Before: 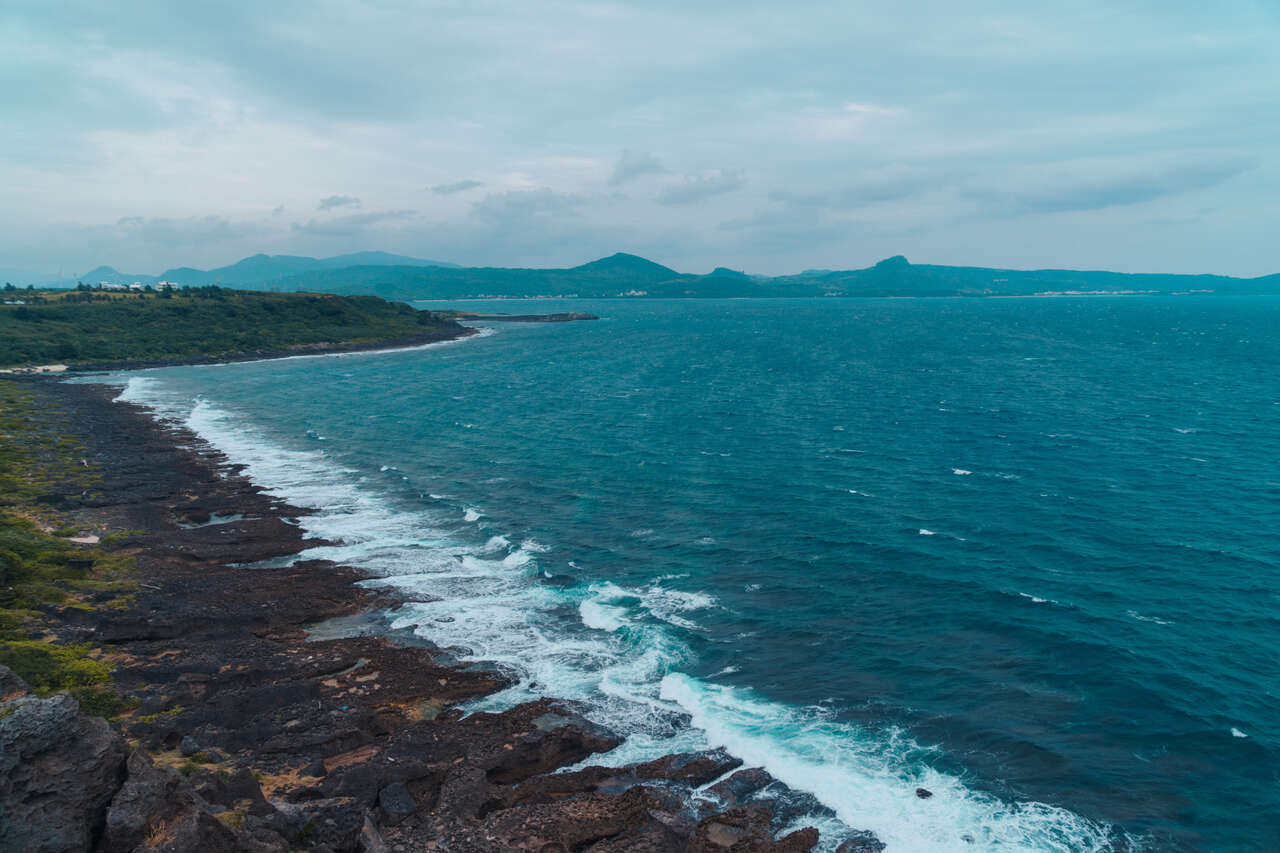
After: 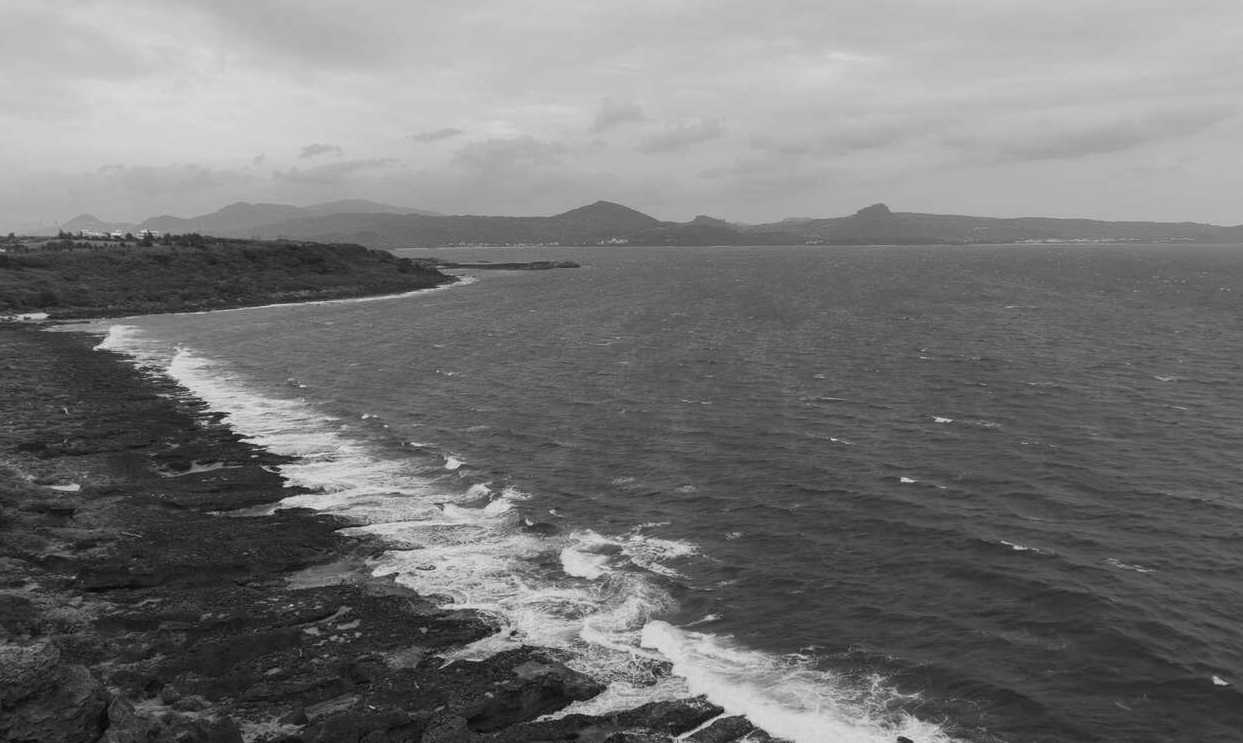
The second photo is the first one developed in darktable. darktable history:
crop: left 1.507%, top 6.147%, right 1.379%, bottom 6.637%
monochrome: on, module defaults
velvia: strength 15%
